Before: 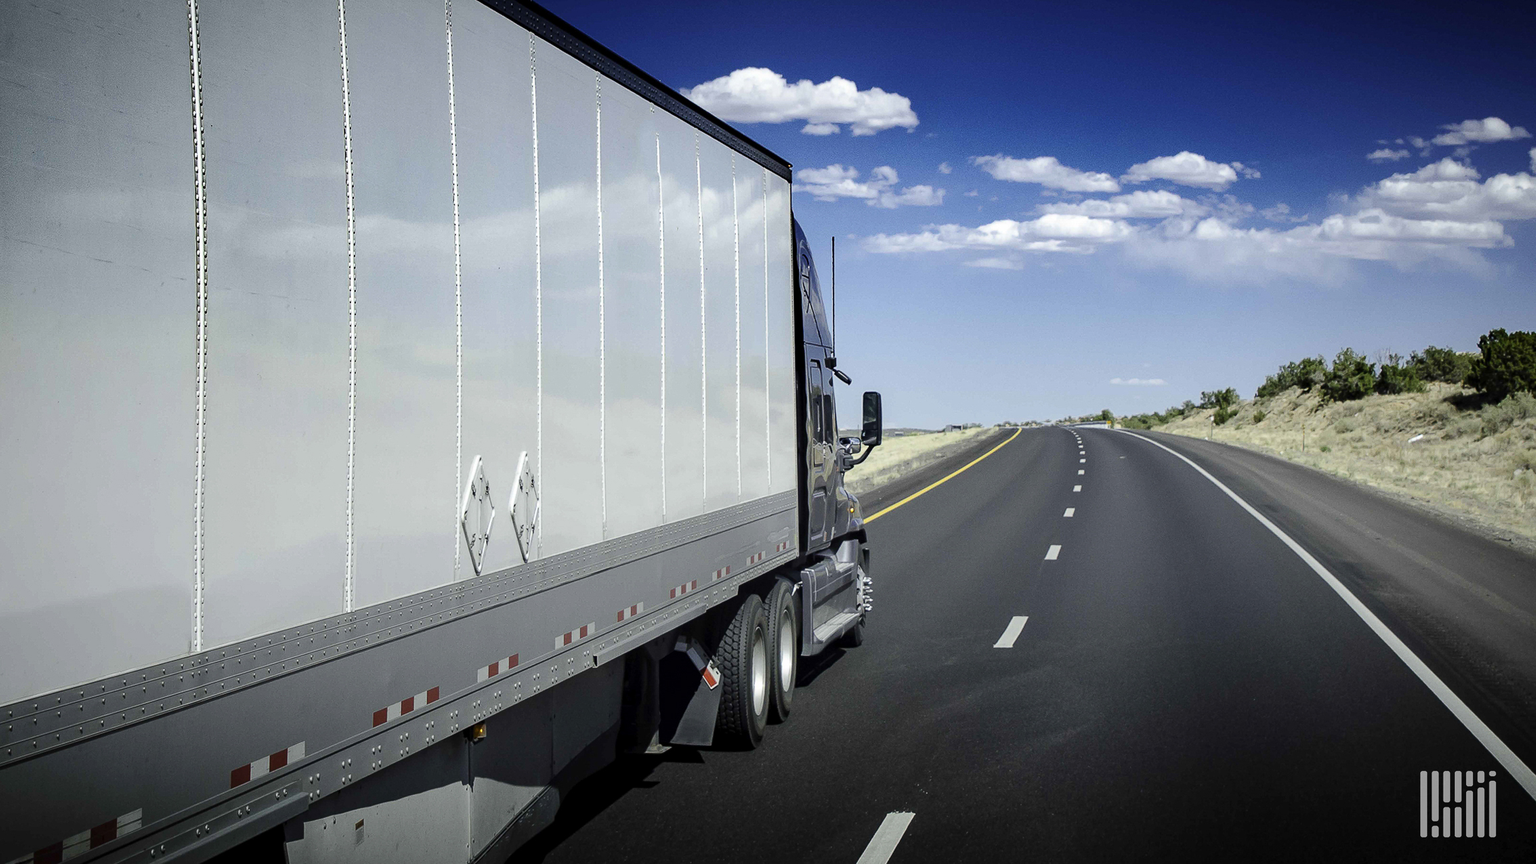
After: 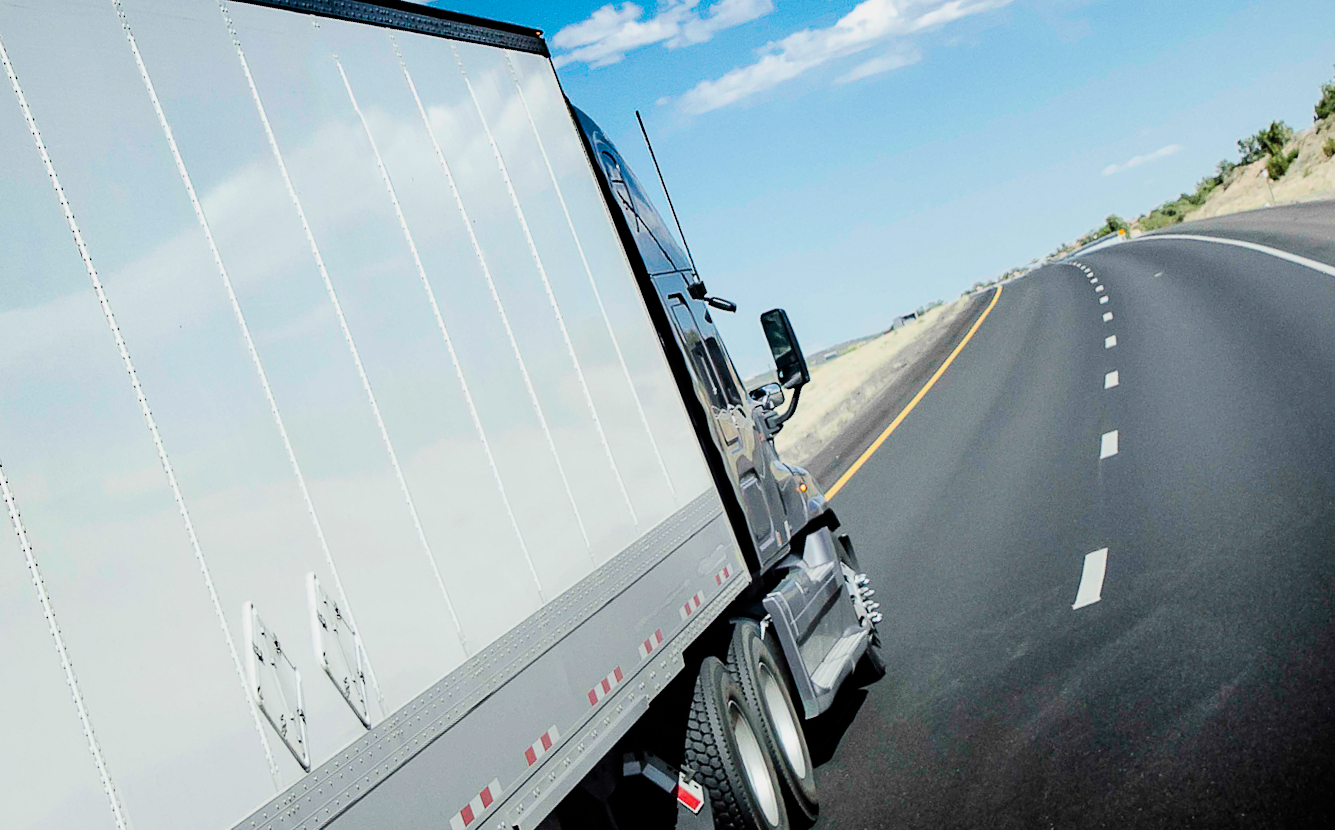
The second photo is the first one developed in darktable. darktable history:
filmic rgb: black relative exposure -5.08 EV, white relative exposure 3.96 EV, hardness 2.88, contrast 1.296, highlights saturation mix -10.78%
exposure: exposure 0.377 EV, compensate exposure bias true, compensate highlight preservation false
crop and rotate: angle 19.94°, left 6.851%, right 3.72%, bottom 1.147%
tone equalizer: edges refinement/feathering 500, mask exposure compensation -1.57 EV, preserve details no
